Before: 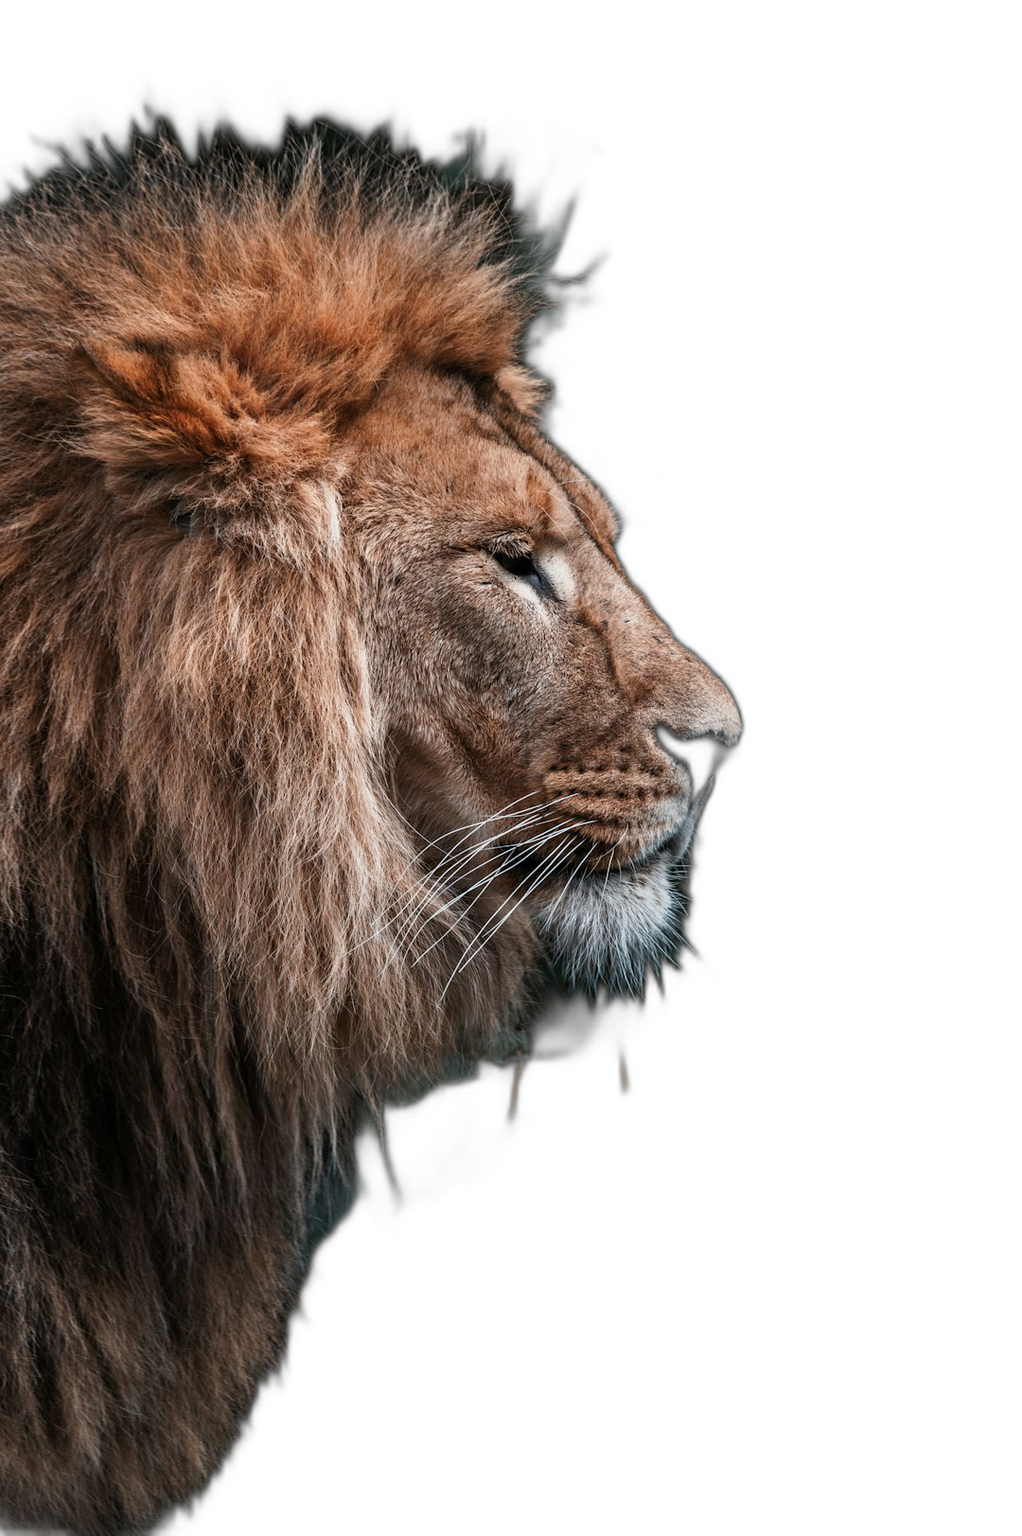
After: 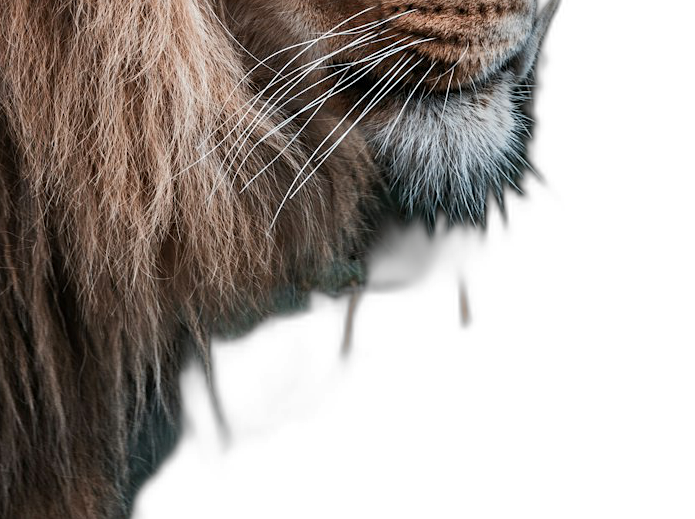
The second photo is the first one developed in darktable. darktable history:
crop: left 18.091%, top 51.13%, right 17.525%, bottom 16.85%
base curve: curves: ch0 [(0, 0) (0.235, 0.266) (0.503, 0.496) (0.786, 0.72) (1, 1)]
sharpen: amount 0.2
